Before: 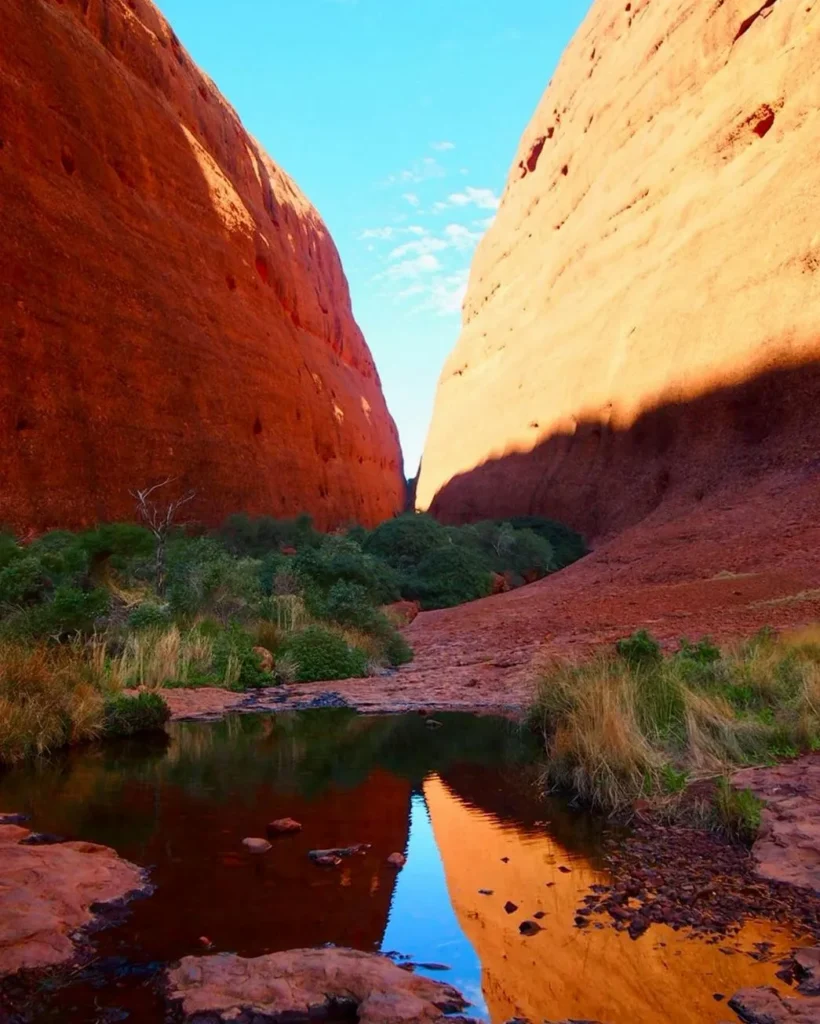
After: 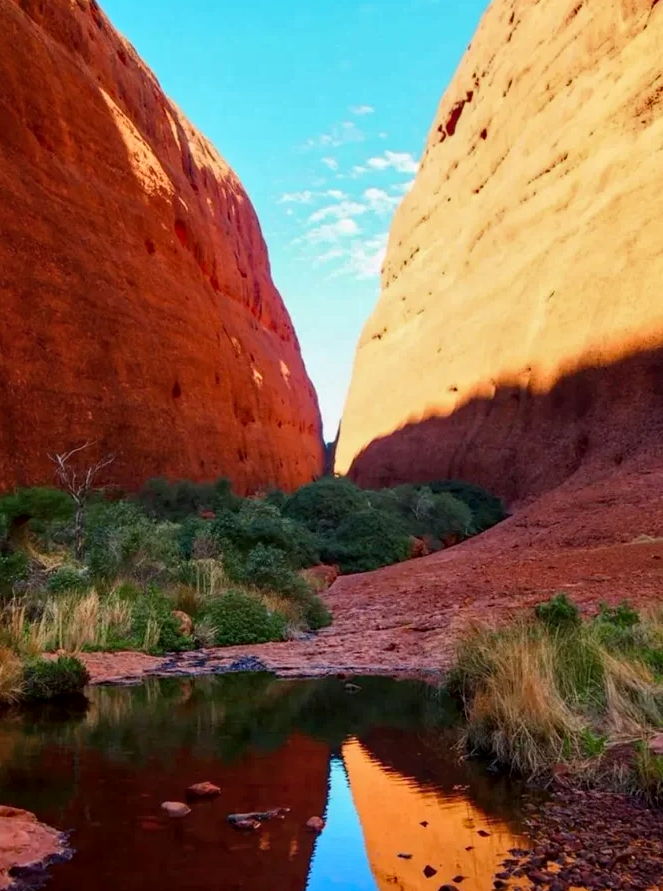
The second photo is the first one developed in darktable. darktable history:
local contrast: on, module defaults
haze removal: compatibility mode true, adaptive false
crop: left 9.952%, top 3.539%, right 9.155%, bottom 9.442%
shadows and highlights: shadows 29.4, highlights -28.97, low approximation 0.01, soften with gaussian
